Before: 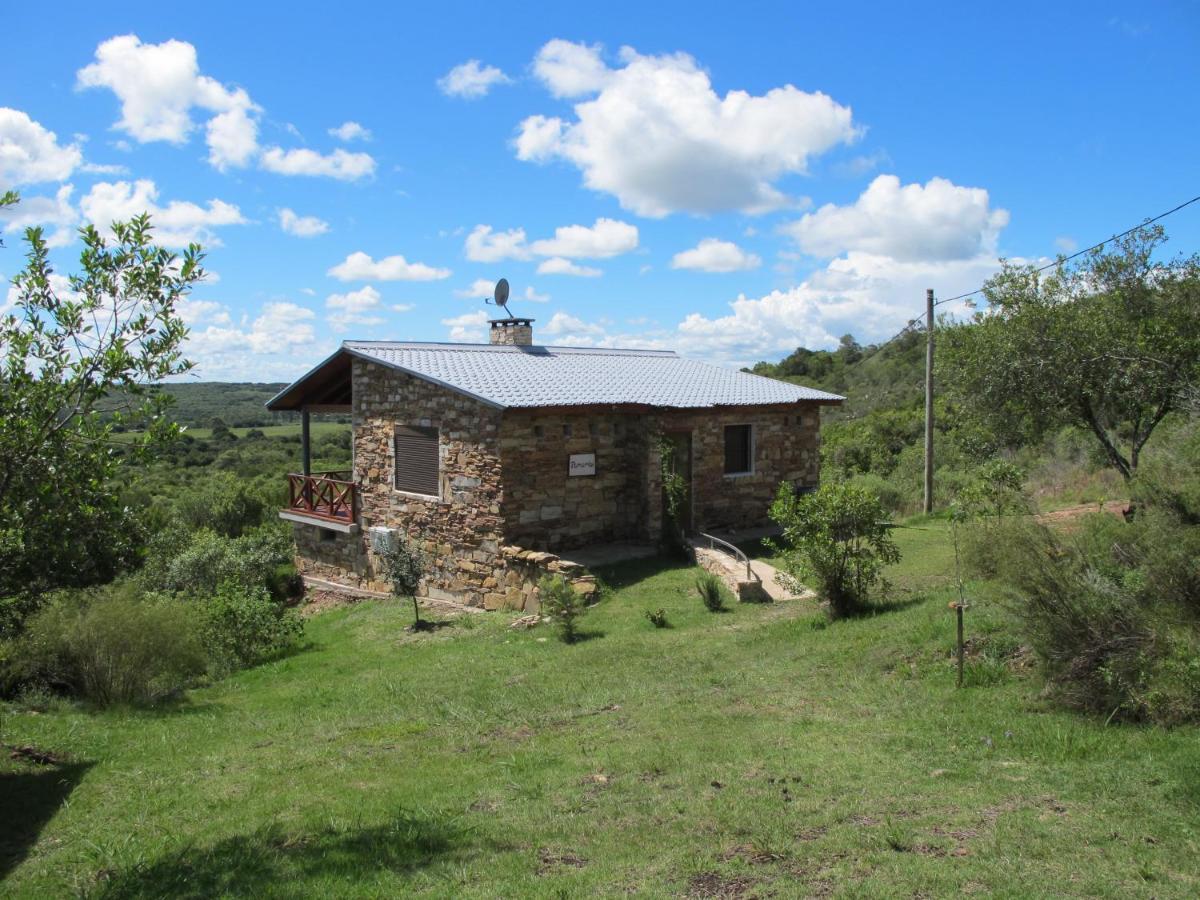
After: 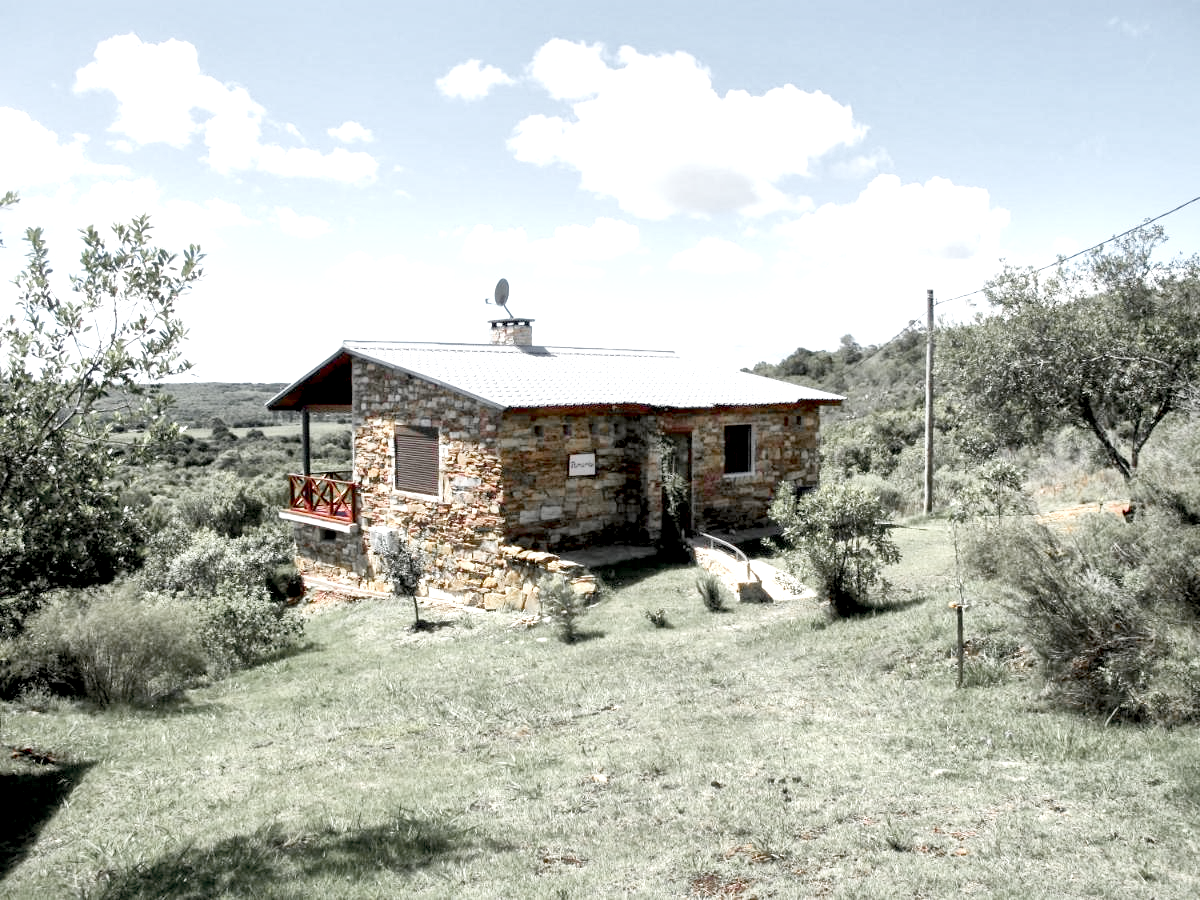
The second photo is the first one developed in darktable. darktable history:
local contrast: mode bilateral grid, contrast 20, coarseness 50, detail 171%, midtone range 0.2
exposure: black level correction 0.01, exposure 1 EV, compensate highlight preservation false
base curve: curves: ch0 [(0, 0) (0.204, 0.334) (0.55, 0.733) (1, 1)], preserve colors none
color zones: curves: ch1 [(0, 0.638) (0.193, 0.442) (0.286, 0.15) (0.429, 0.14) (0.571, 0.142) (0.714, 0.154) (0.857, 0.175) (1, 0.638)]
